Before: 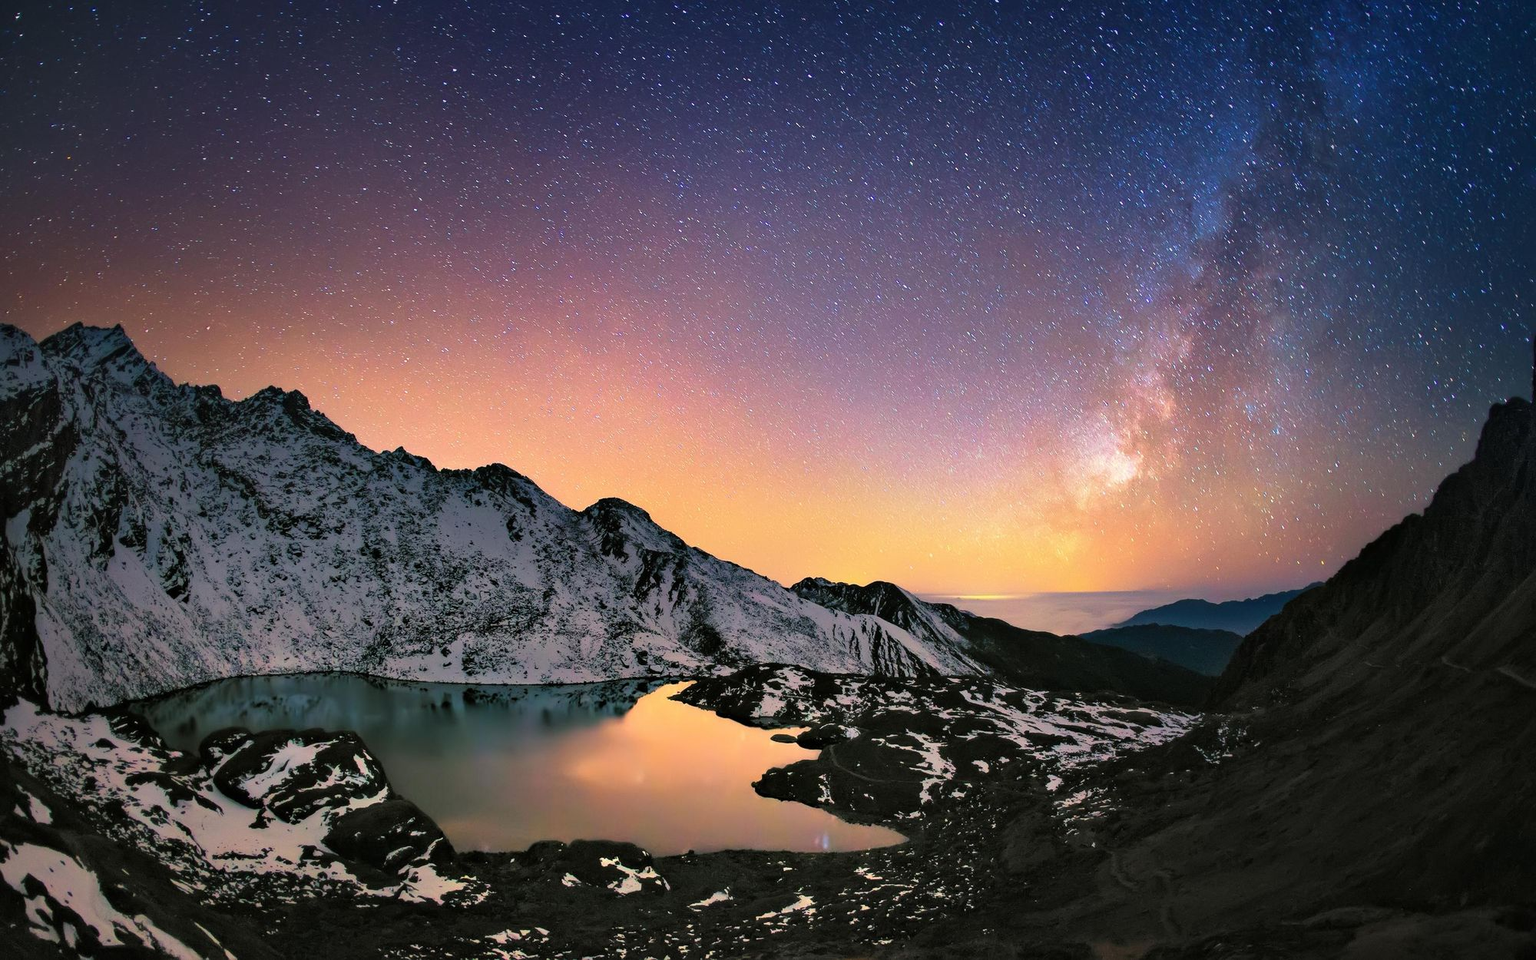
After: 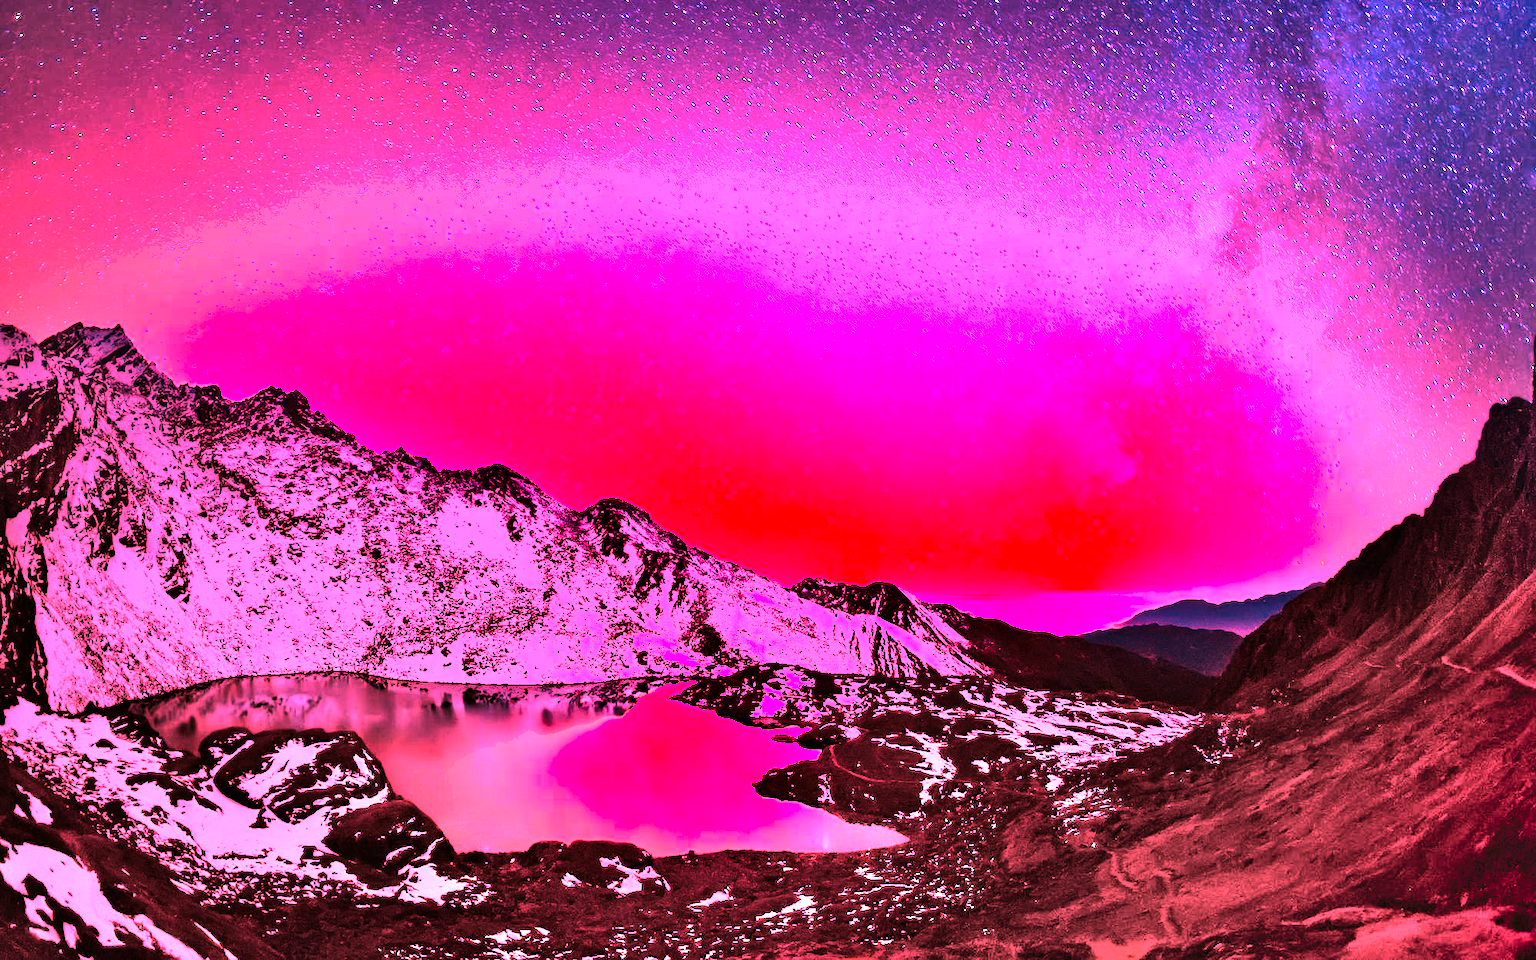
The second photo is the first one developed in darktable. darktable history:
shadows and highlights: shadows 75, highlights -25, soften with gaussian
white balance: red 4.26, blue 1.802
tone equalizer: -8 EV -1.08 EV, -7 EV -1.01 EV, -6 EV -0.867 EV, -5 EV -0.578 EV, -3 EV 0.578 EV, -2 EV 0.867 EV, -1 EV 1.01 EV, +0 EV 1.08 EV, edges refinement/feathering 500, mask exposure compensation -1.57 EV, preserve details no
